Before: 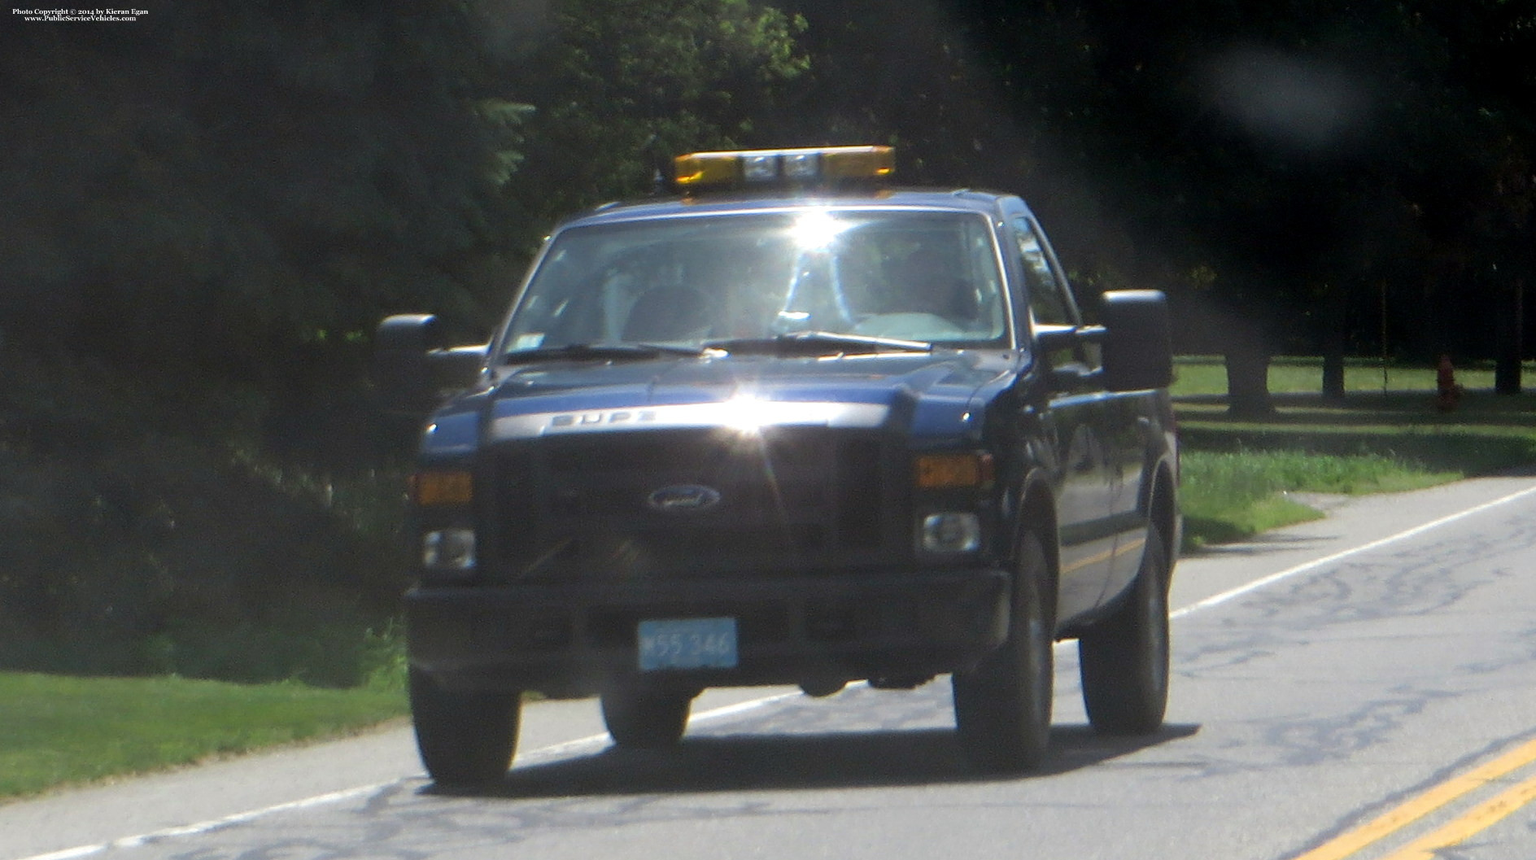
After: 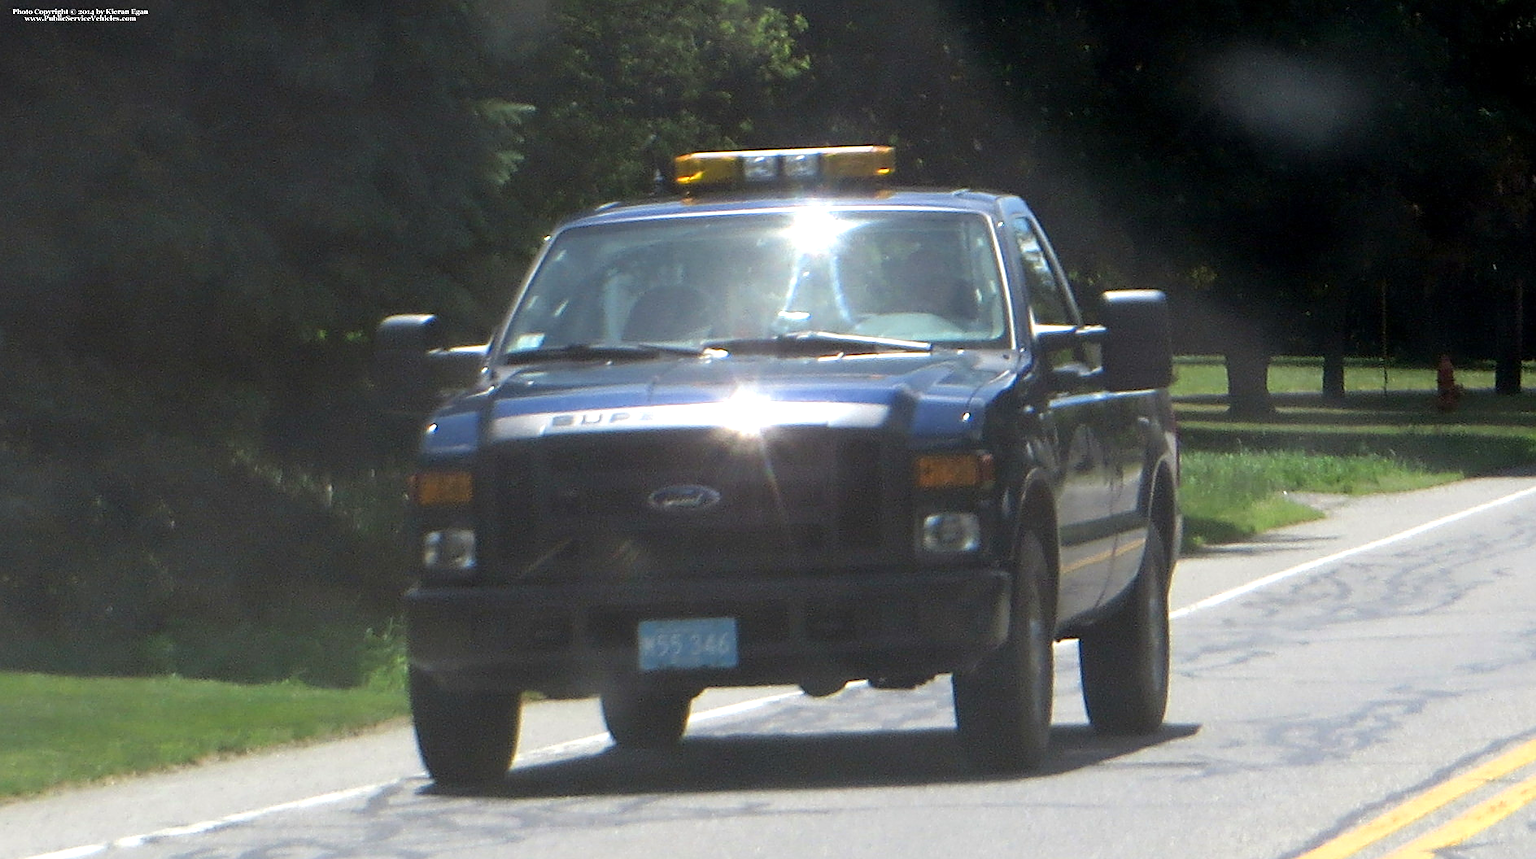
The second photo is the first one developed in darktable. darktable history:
sharpen: on, module defaults
exposure: exposure 0.375 EV, compensate highlight preservation false
